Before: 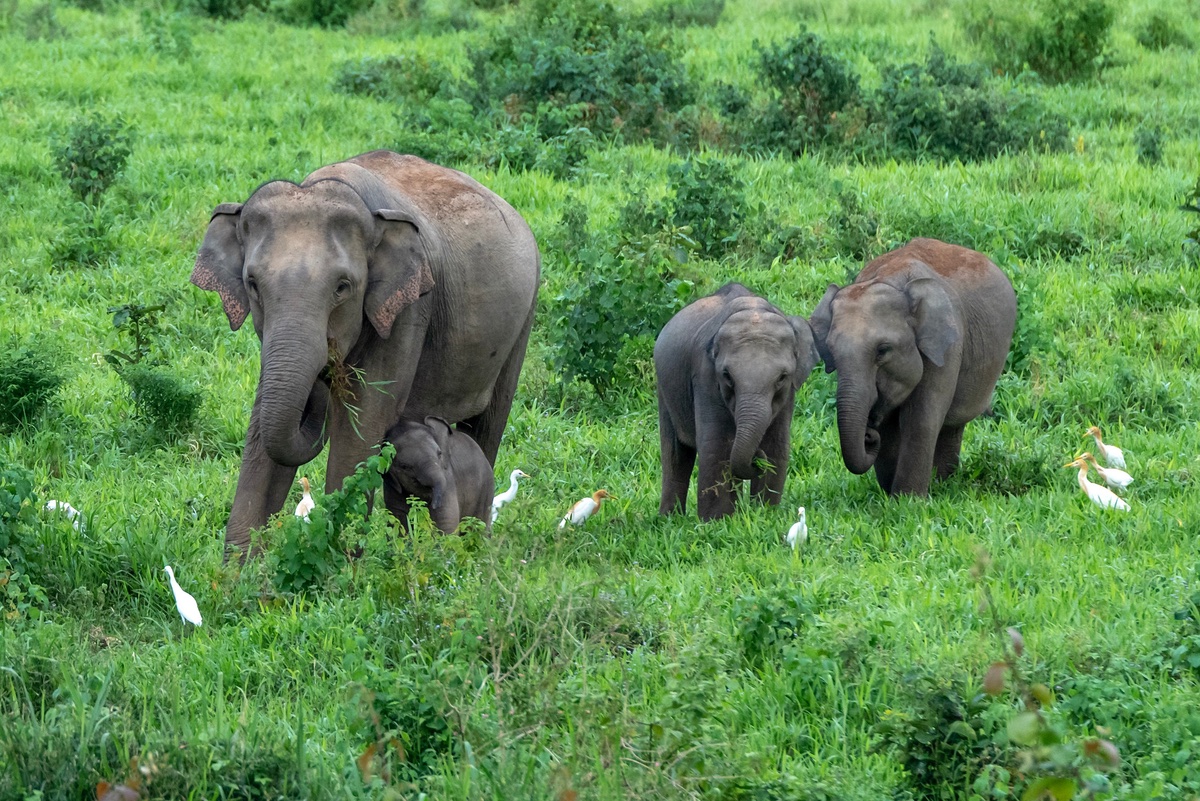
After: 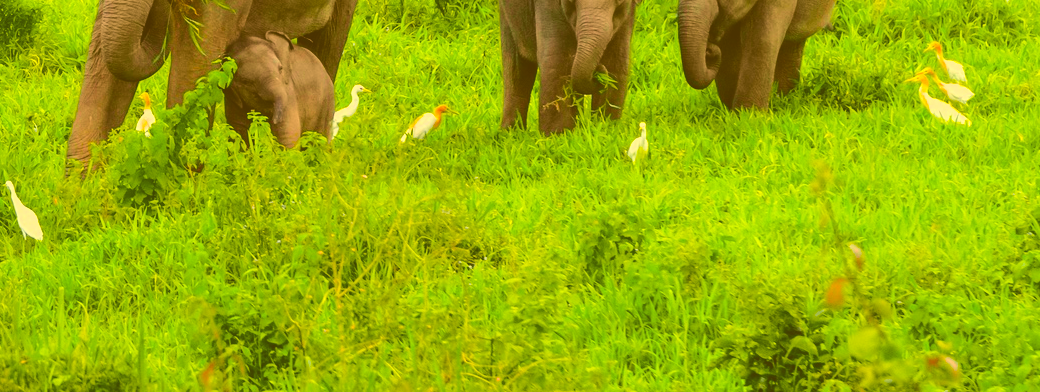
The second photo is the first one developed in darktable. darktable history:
exposure: black level correction -0.03, compensate highlight preservation false
tone curve: curves: ch0 [(0, 0) (0.131, 0.135) (0.288, 0.372) (0.451, 0.608) (0.612, 0.739) (0.736, 0.832) (1, 1)]; ch1 [(0, 0) (0.392, 0.398) (0.487, 0.471) (0.496, 0.493) (0.519, 0.531) (0.557, 0.591) (0.581, 0.639) (0.622, 0.711) (1, 1)]; ch2 [(0, 0) (0.388, 0.344) (0.438, 0.425) (0.476, 0.482) (0.502, 0.508) (0.524, 0.531) (0.538, 0.58) (0.58, 0.621) (0.613, 0.679) (0.655, 0.738) (1, 1)], color space Lab, independent channels, preserve colors none
color correction: highlights a* 10.44, highlights b* 30.04, shadows a* 2.73, shadows b* 17.51, saturation 1.72
crop and rotate: left 13.306%, top 48.129%, bottom 2.928%
